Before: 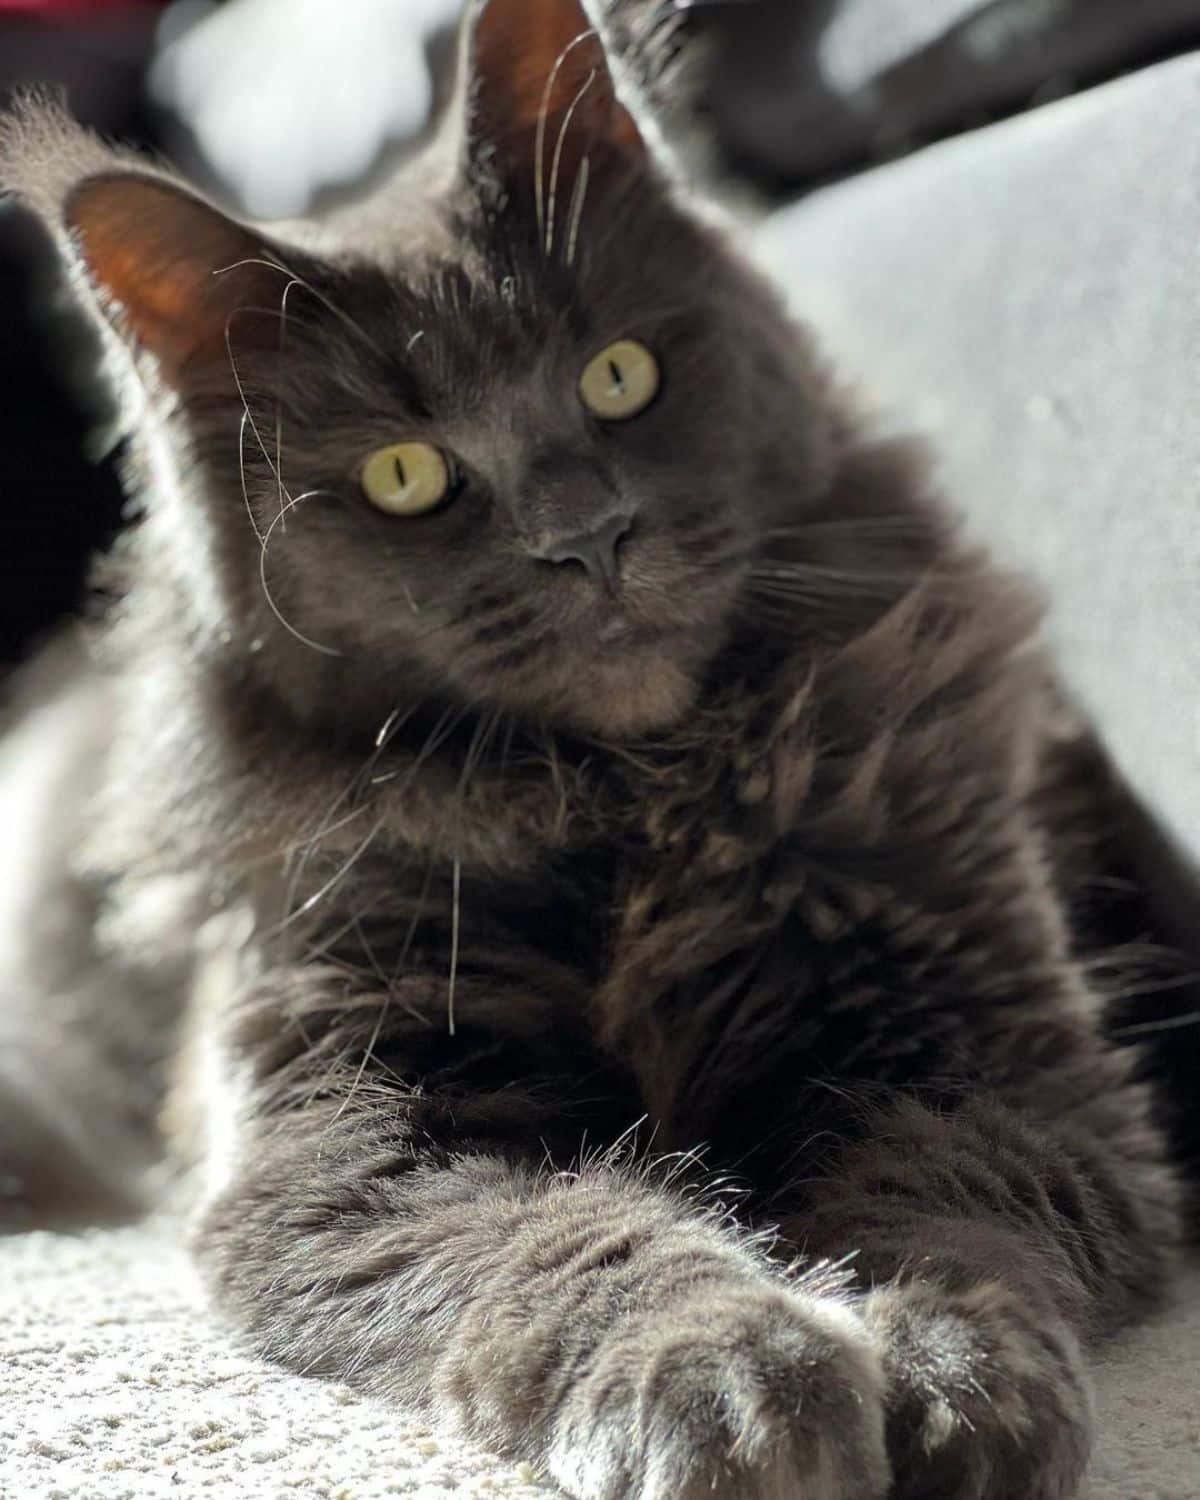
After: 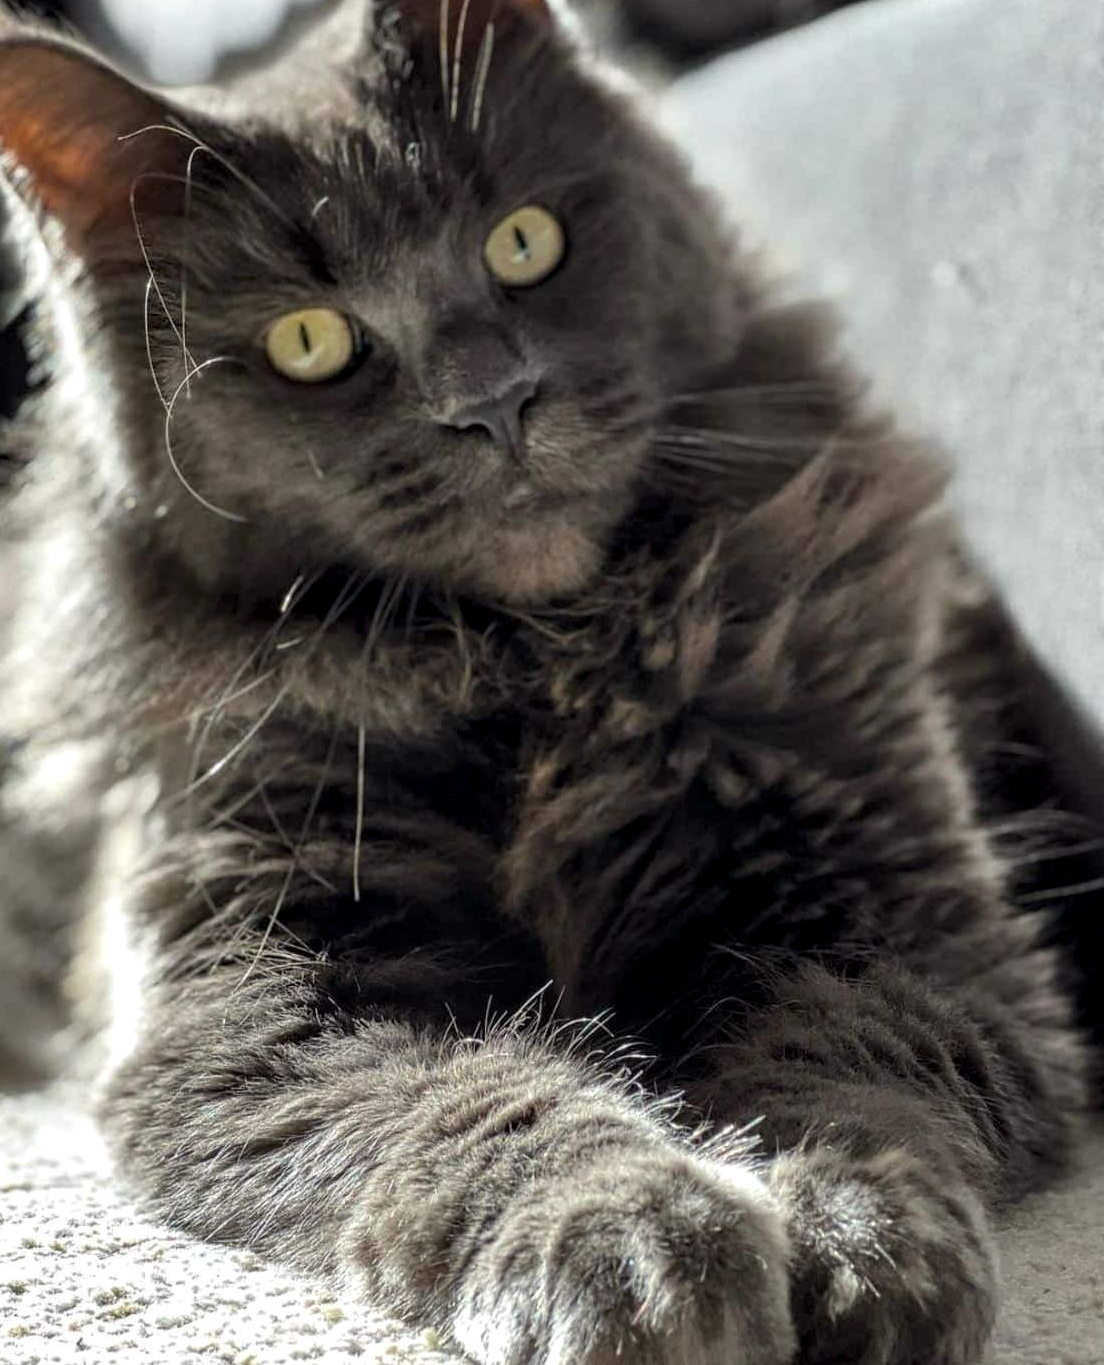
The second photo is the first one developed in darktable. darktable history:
local contrast: highlights 62%, detail 143%, midtone range 0.435
crop and rotate: left 7.952%, top 8.984%
